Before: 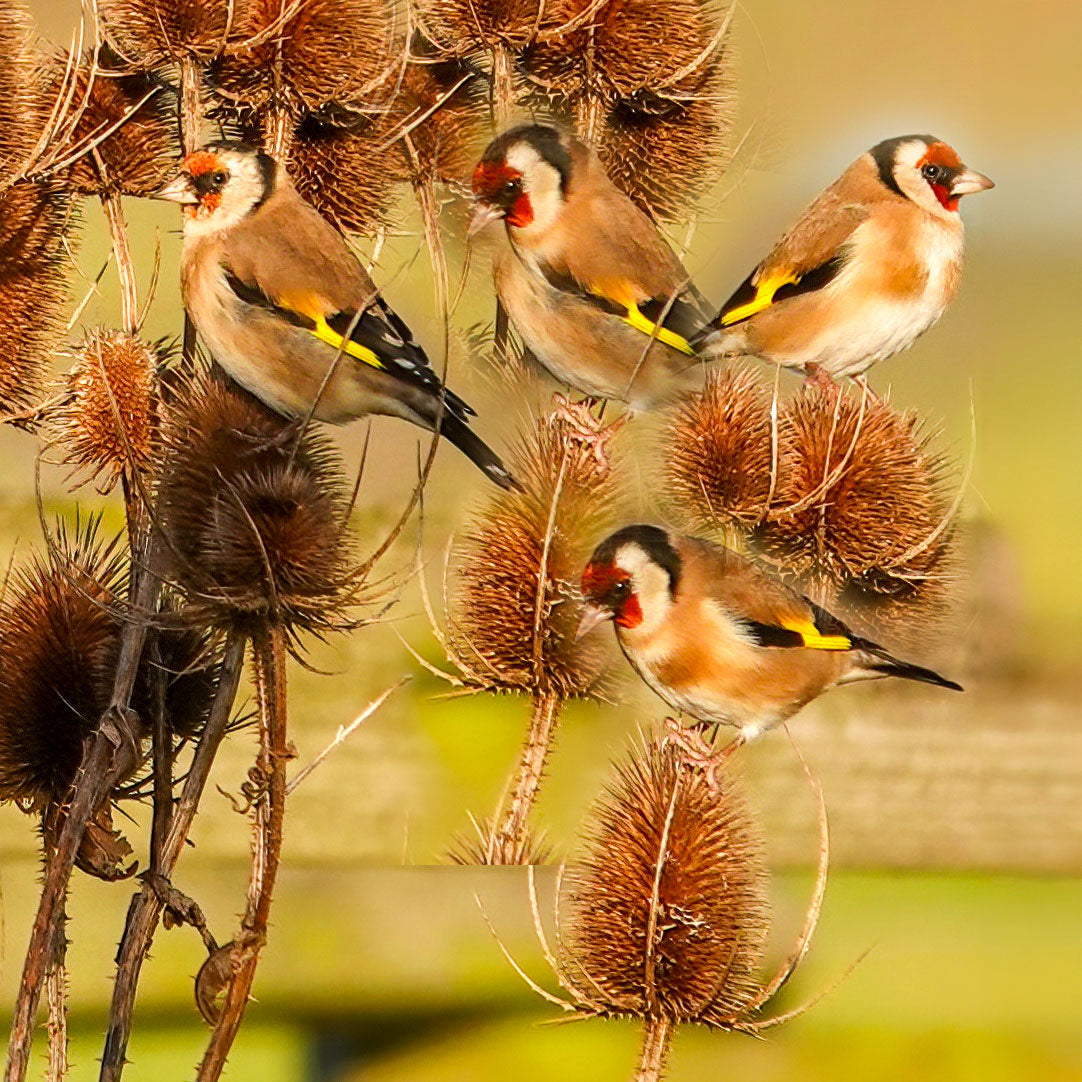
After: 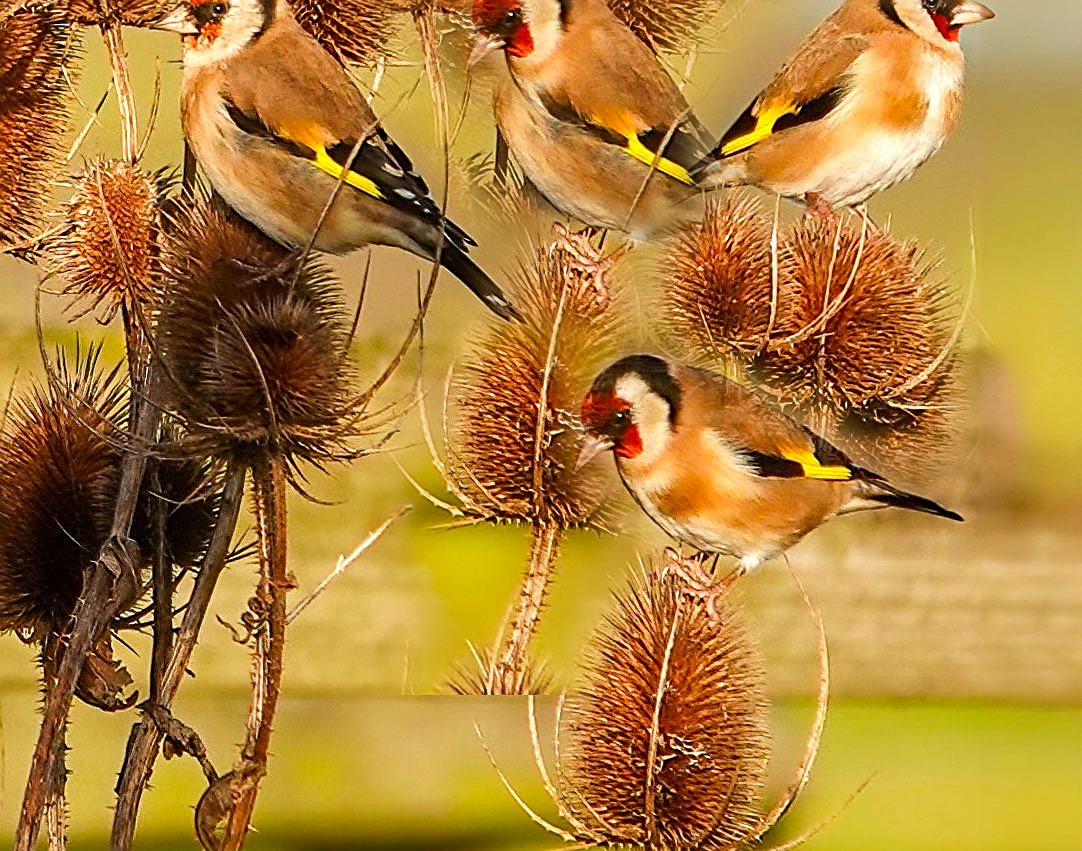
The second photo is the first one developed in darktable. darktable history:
crop and rotate: top 15.774%, bottom 5.506%
haze removal: compatibility mode true, adaptive false
sharpen: on, module defaults
exposure: compensate highlight preservation false
